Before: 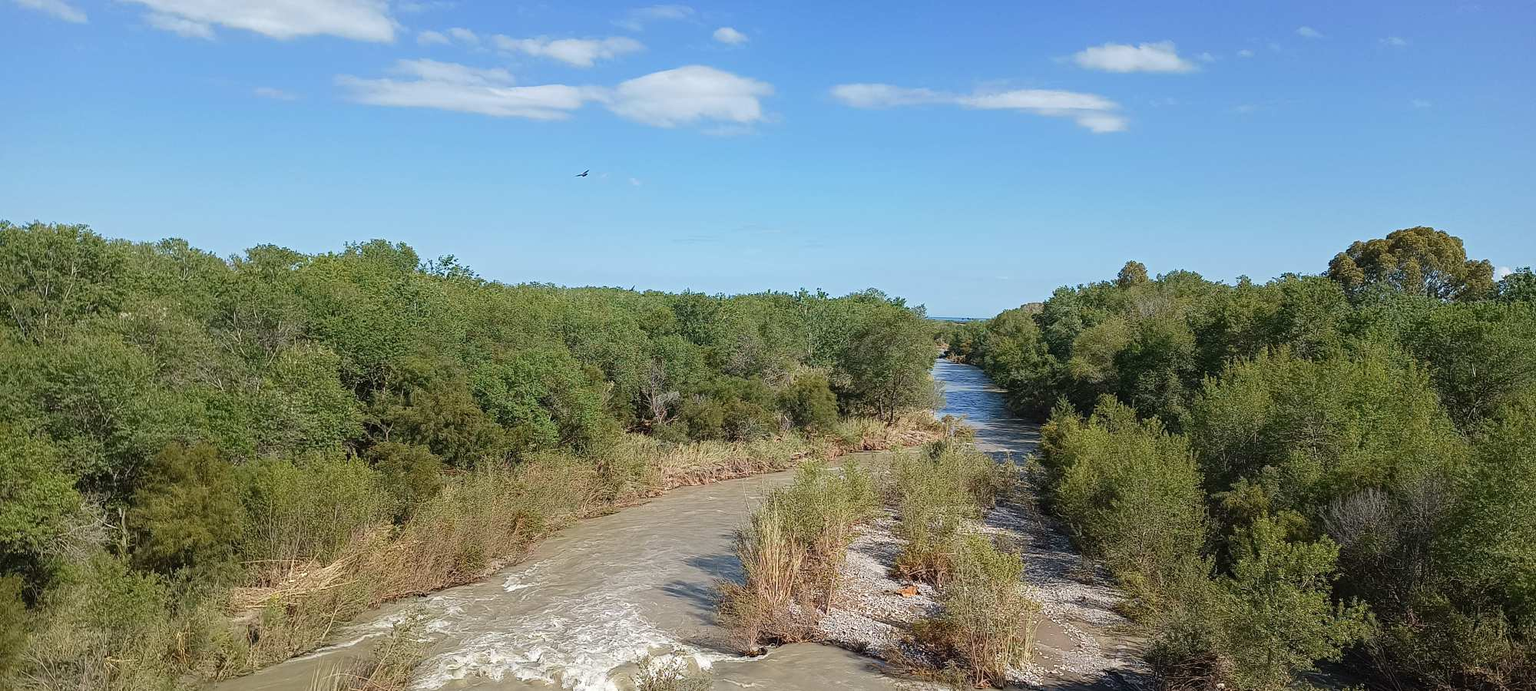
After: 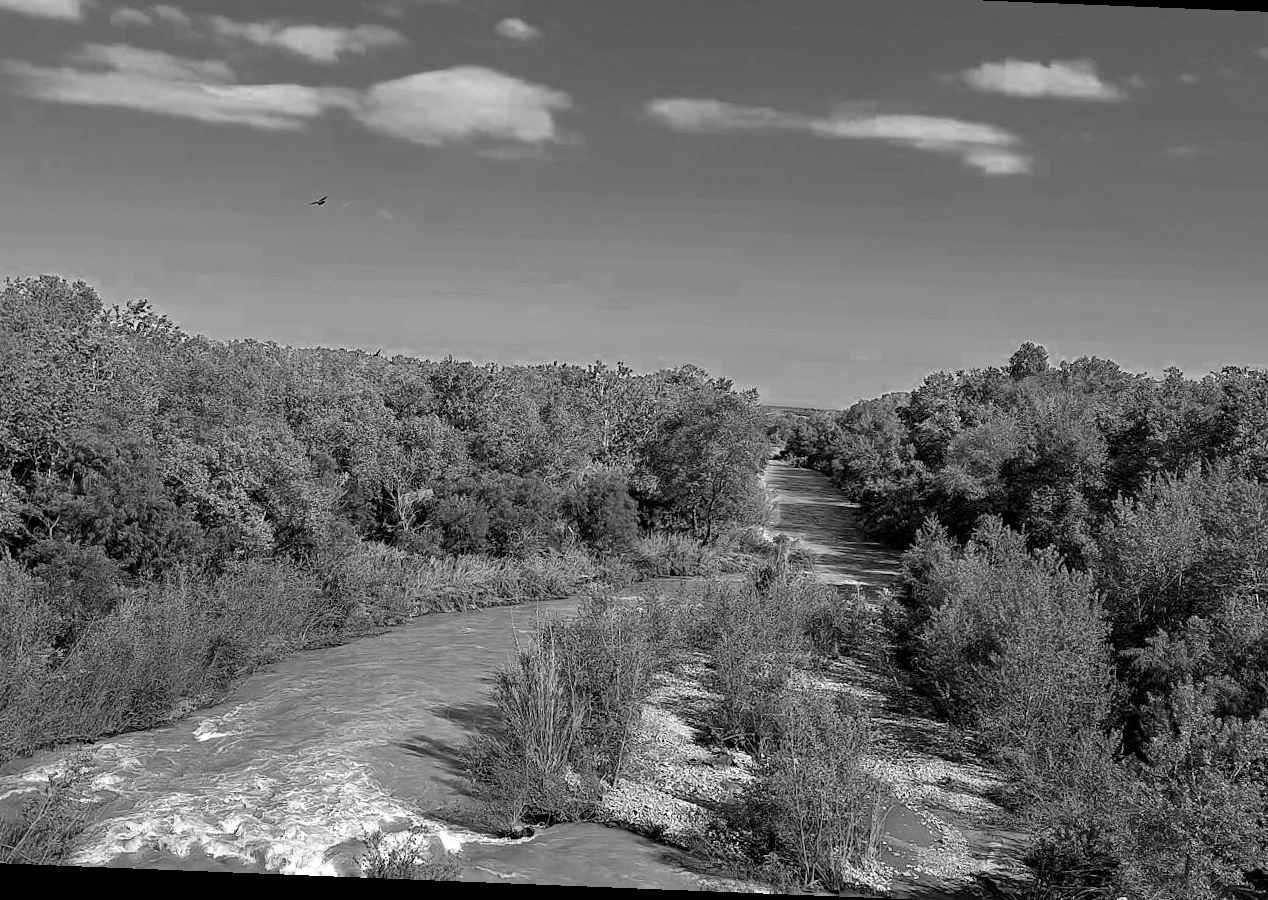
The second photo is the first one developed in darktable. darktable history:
crop and rotate: left 22.918%, top 5.629%, right 14.711%, bottom 2.247%
contrast equalizer: y [[0.545, 0.572, 0.59, 0.59, 0.571, 0.545], [0.5 ×6], [0.5 ×6], [0 ×6], [0 ×6]]
rotate and perspective: rotation 2.27°, automatic cropping off
color zones: curves: ch0 [(0.002, 0.429) (0.121, 0.212) (0.198, 0.113) (0.276, 0.344) (0.331, 0.541) (0.41, 0.56) (0.482, 0.289) (0.619, 0.227) (0.721, 0.18) (0.821, 0.435) (0.928, 0.555) (1, 0.587)]; ch1 [(0, 0) (0.143, 0) (0.286, 0) (0.429, 0) (0.571, 0) (0.714, 0) (0.857, 0)]
